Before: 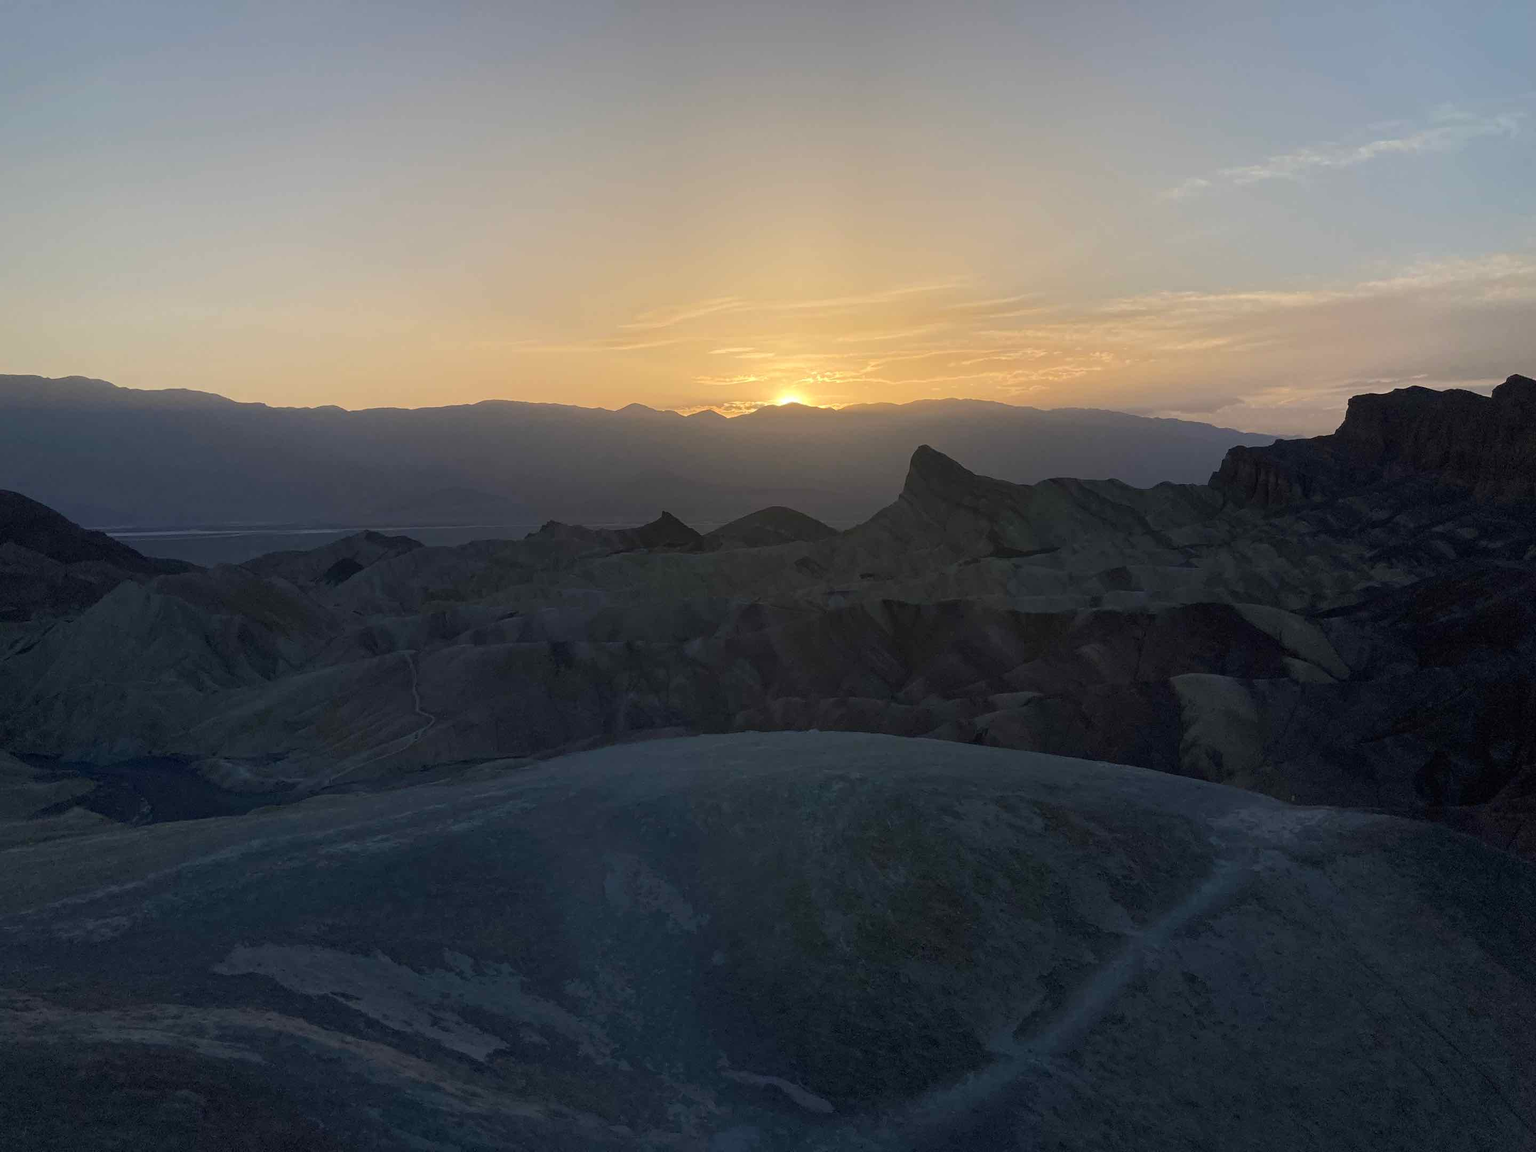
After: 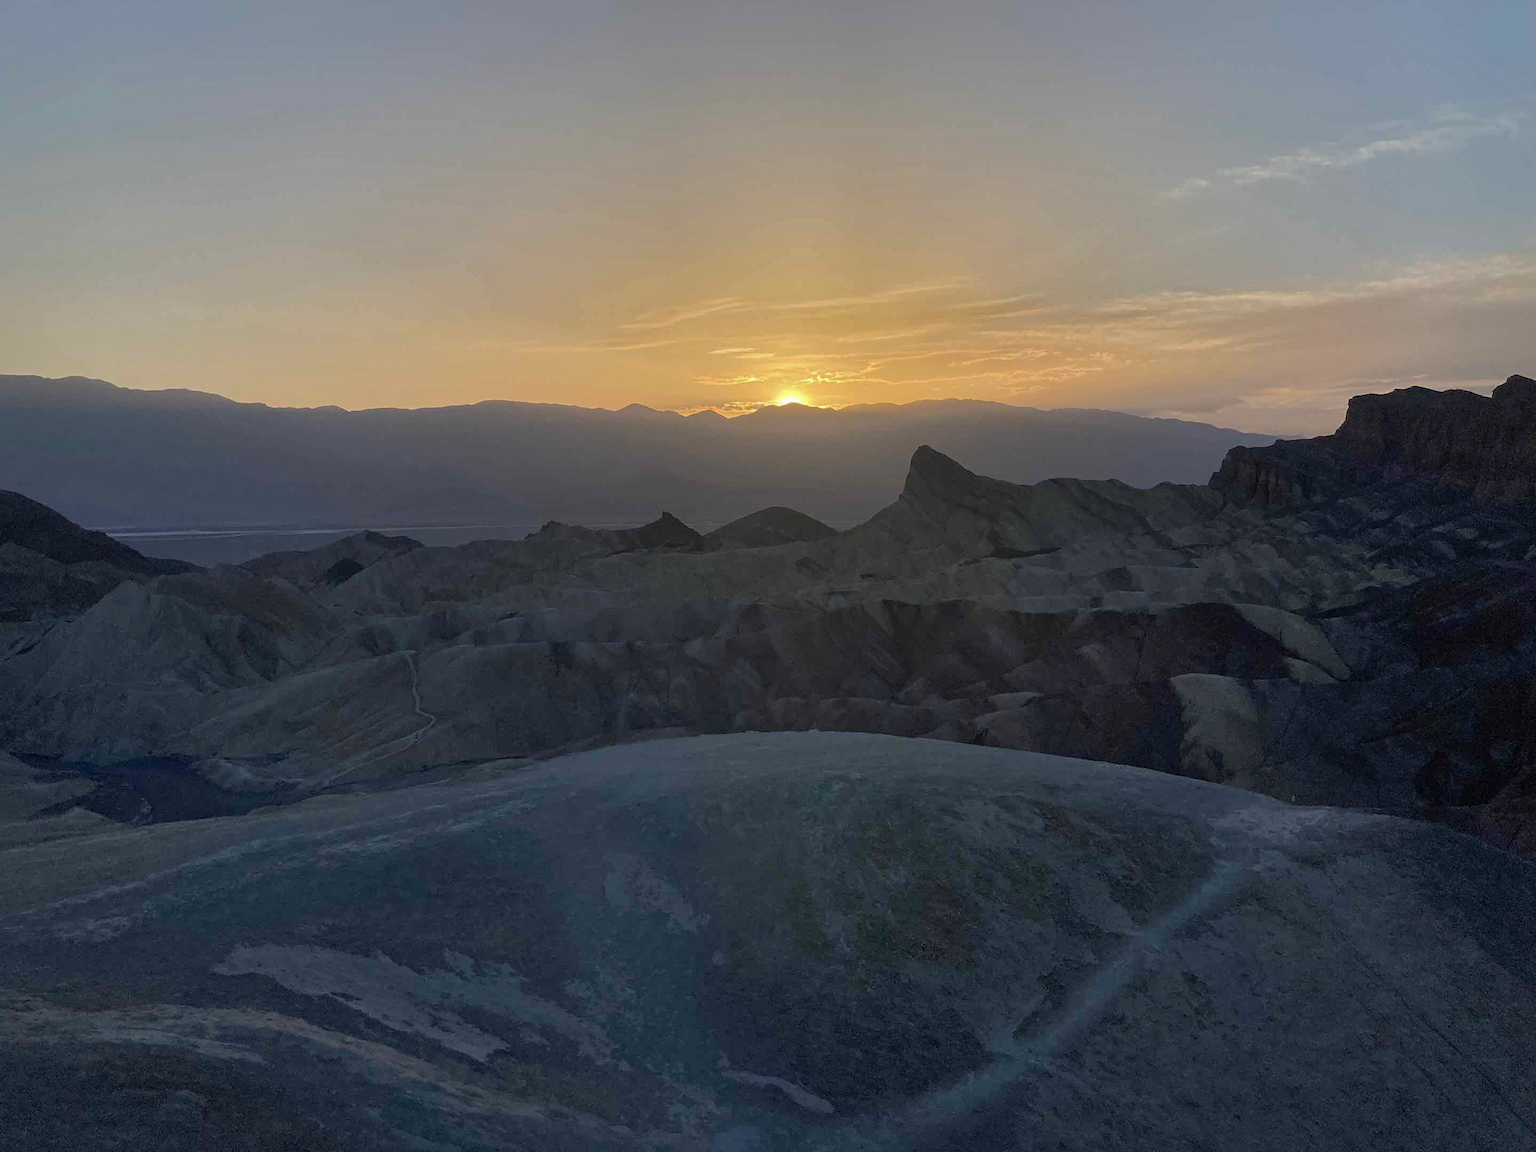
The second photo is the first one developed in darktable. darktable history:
sharpen: amount 0.2
shadows and highlights: shadows 40, highlights -60
